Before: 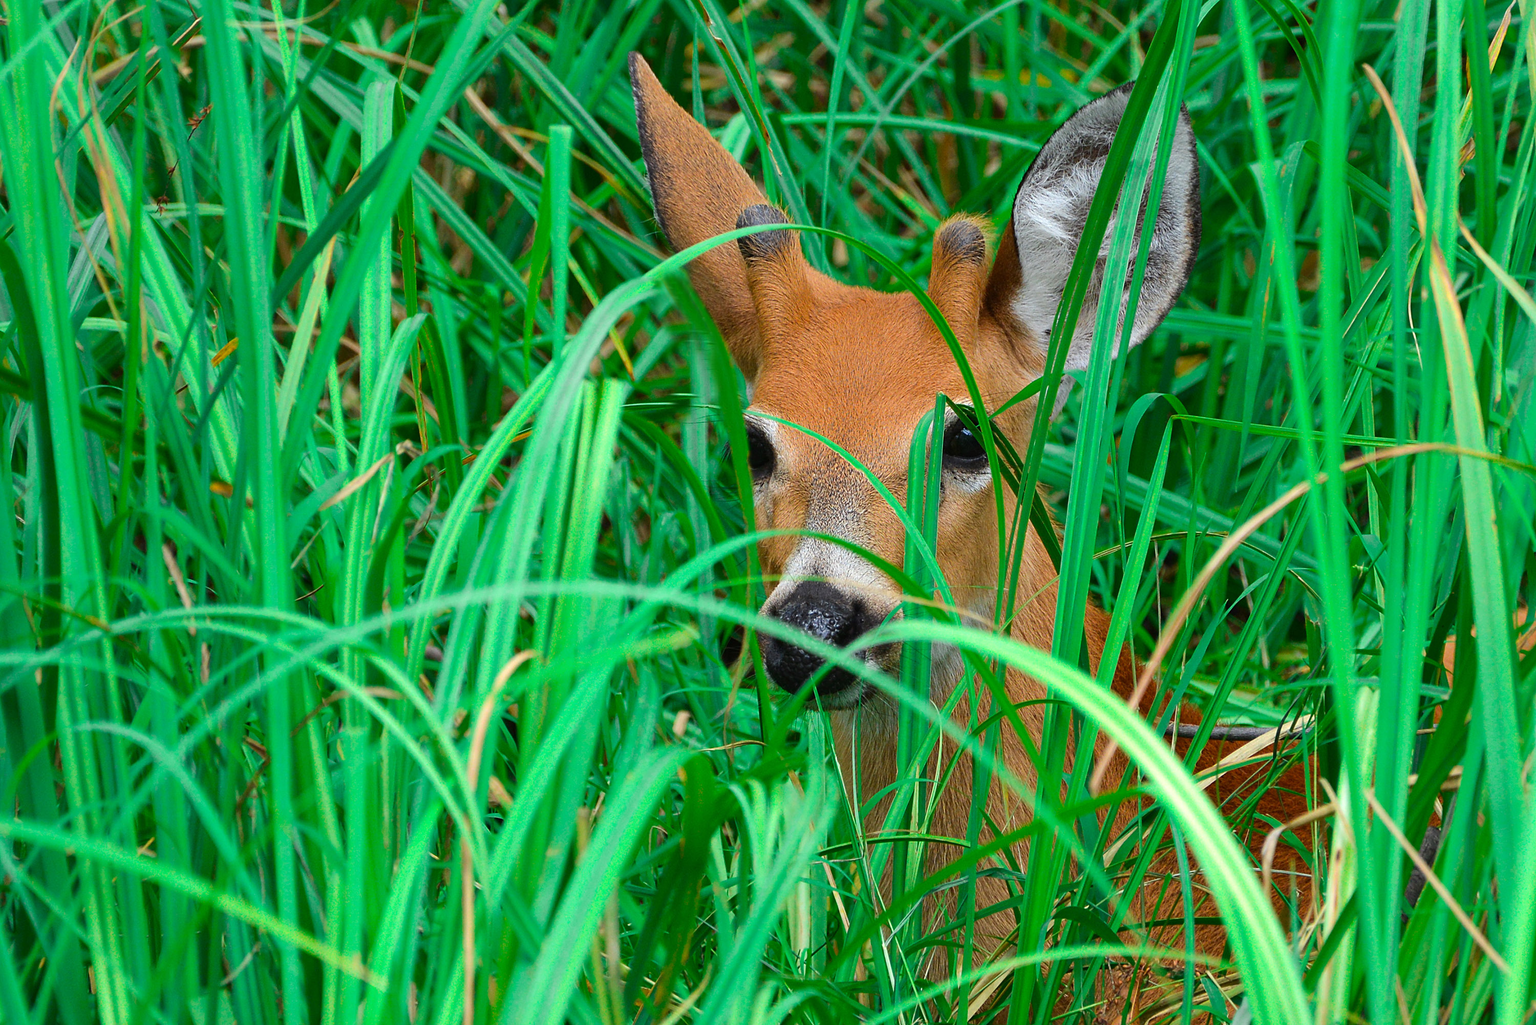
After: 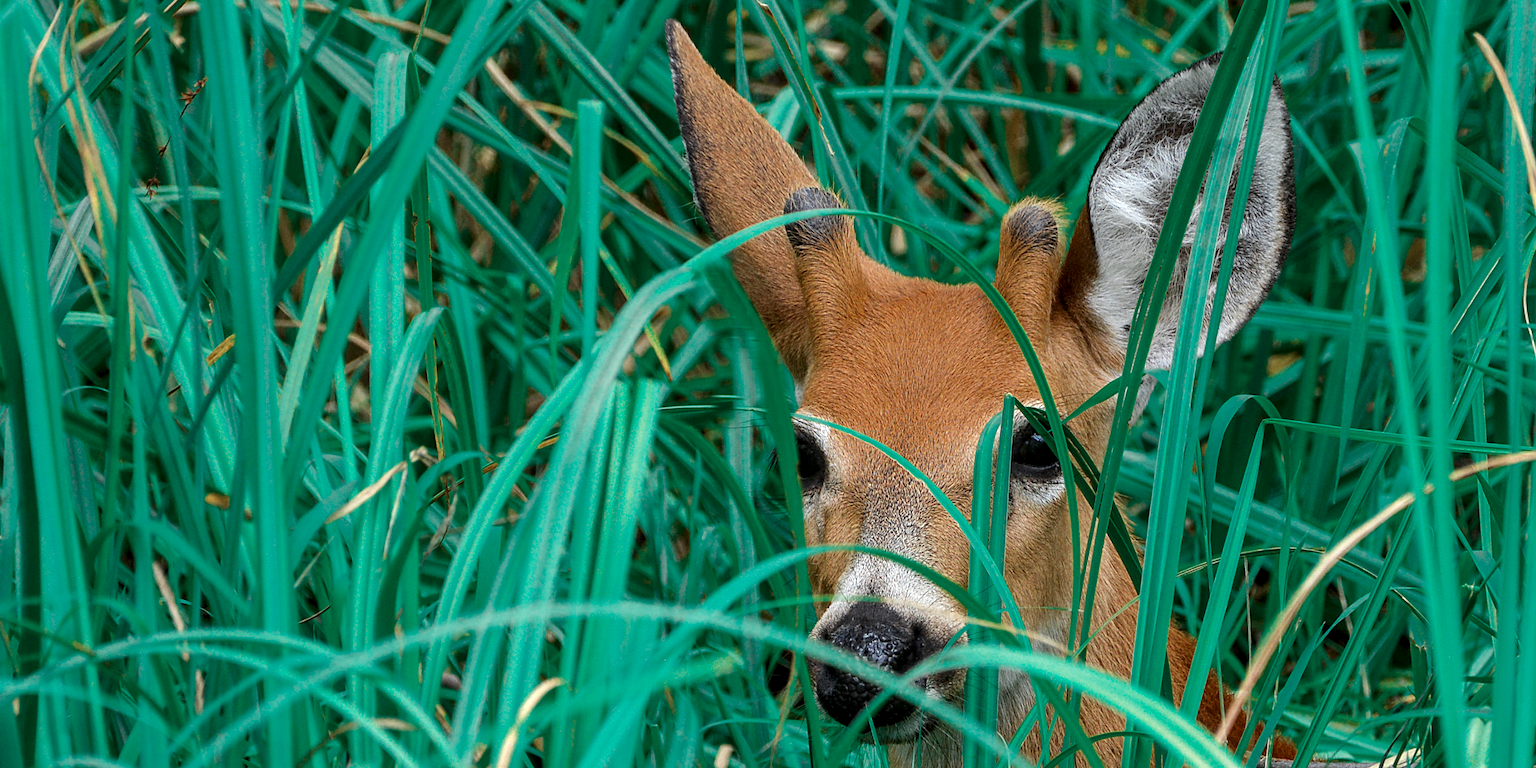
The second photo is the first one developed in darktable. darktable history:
crop: left 1.572%, top 3.38%, right 7.547%, bottom 28.407%
local contrast: highlights 61%, detail 143%, midtone range 0.433
color zones: curves: ch0 [(0, 0.5) (0.125, 0.4) (0.25, 0.5) (0.375, 0.4) (0.5, 0.4) (0.625, 0.35) (0.75, 0.35) (0.875, 0.5)]; ch1 [(0, 0.35) (0.125, 0.45) (0.25, 0.35) (0.375, 0.35) (0.5, 0.35) (0.625, 0.35) (0.75, 0.45) (0.875, 0.35)]; ch2 [(0, 0.6) (0.125, 0.5) (0.25, 0.5) (0.375, 0.6) (0.5, 0.6) (0.625, 0.5) (0.75, 0.5) (0.875, 0.5)]
